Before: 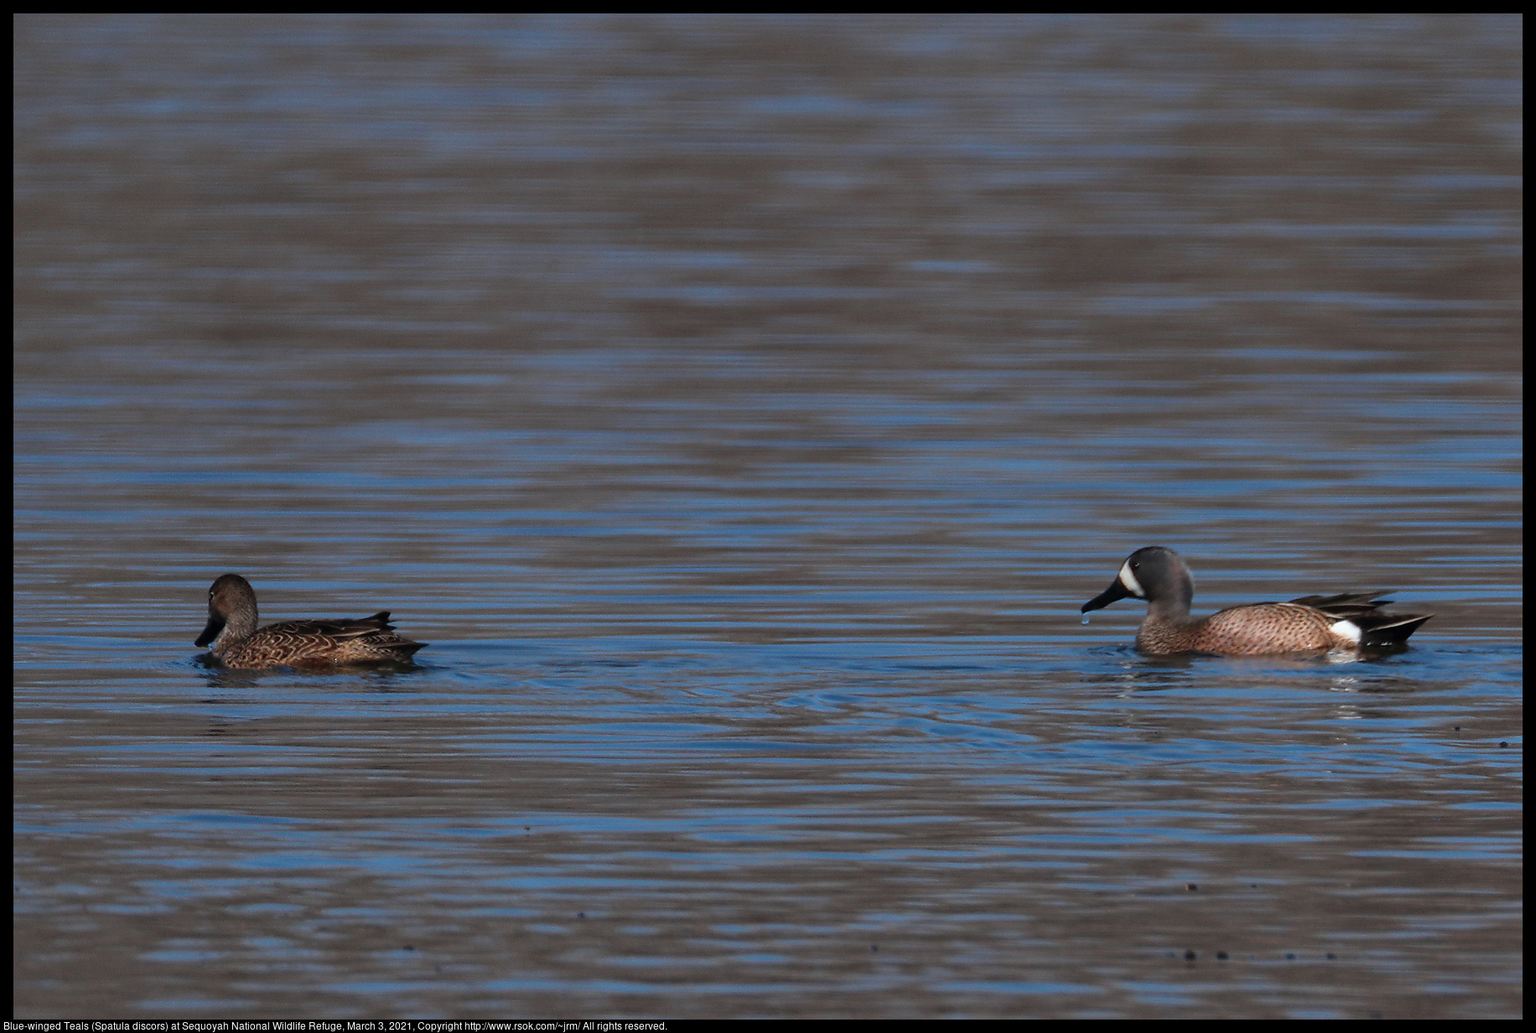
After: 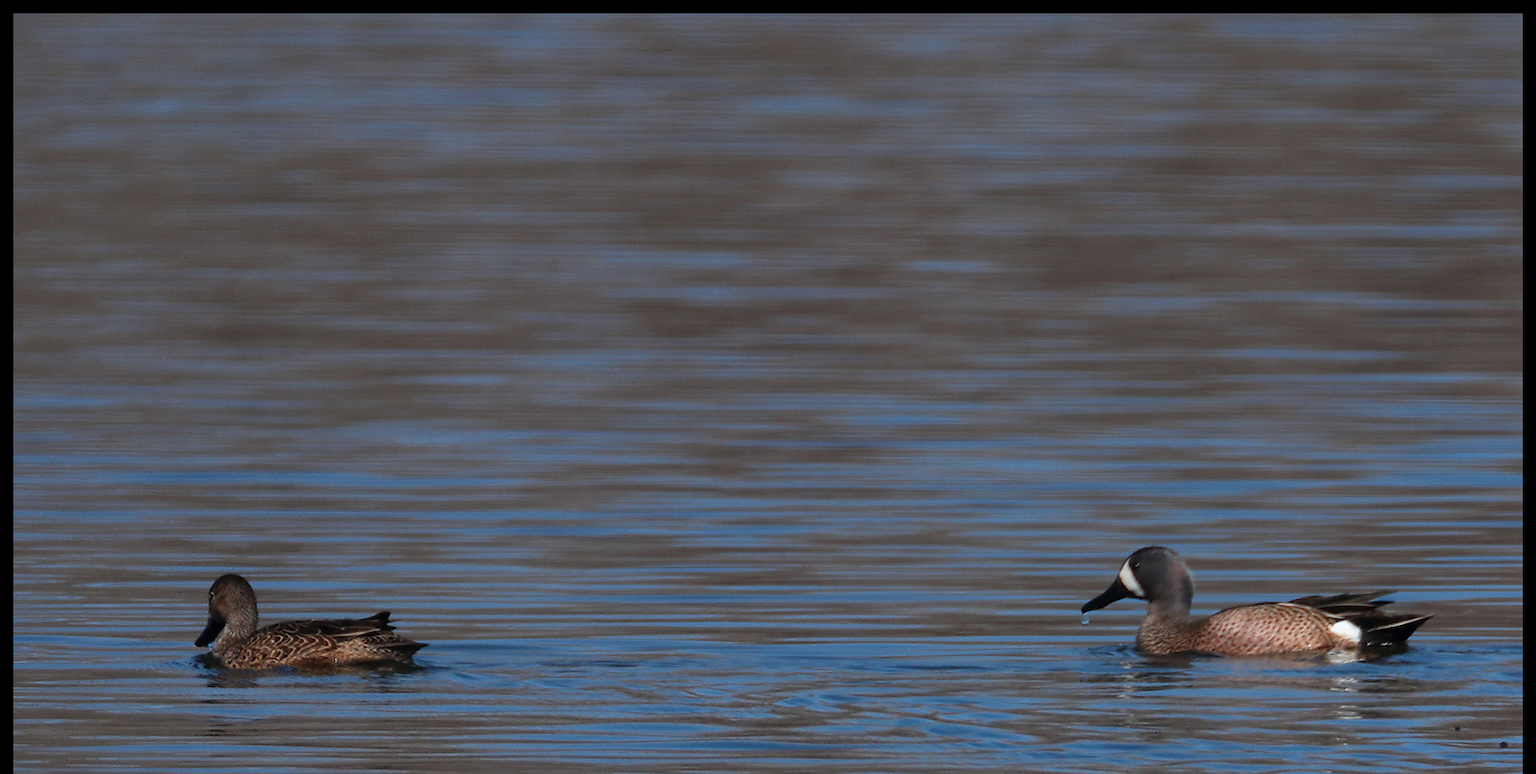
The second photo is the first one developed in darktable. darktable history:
crop: bottom 24.98%
